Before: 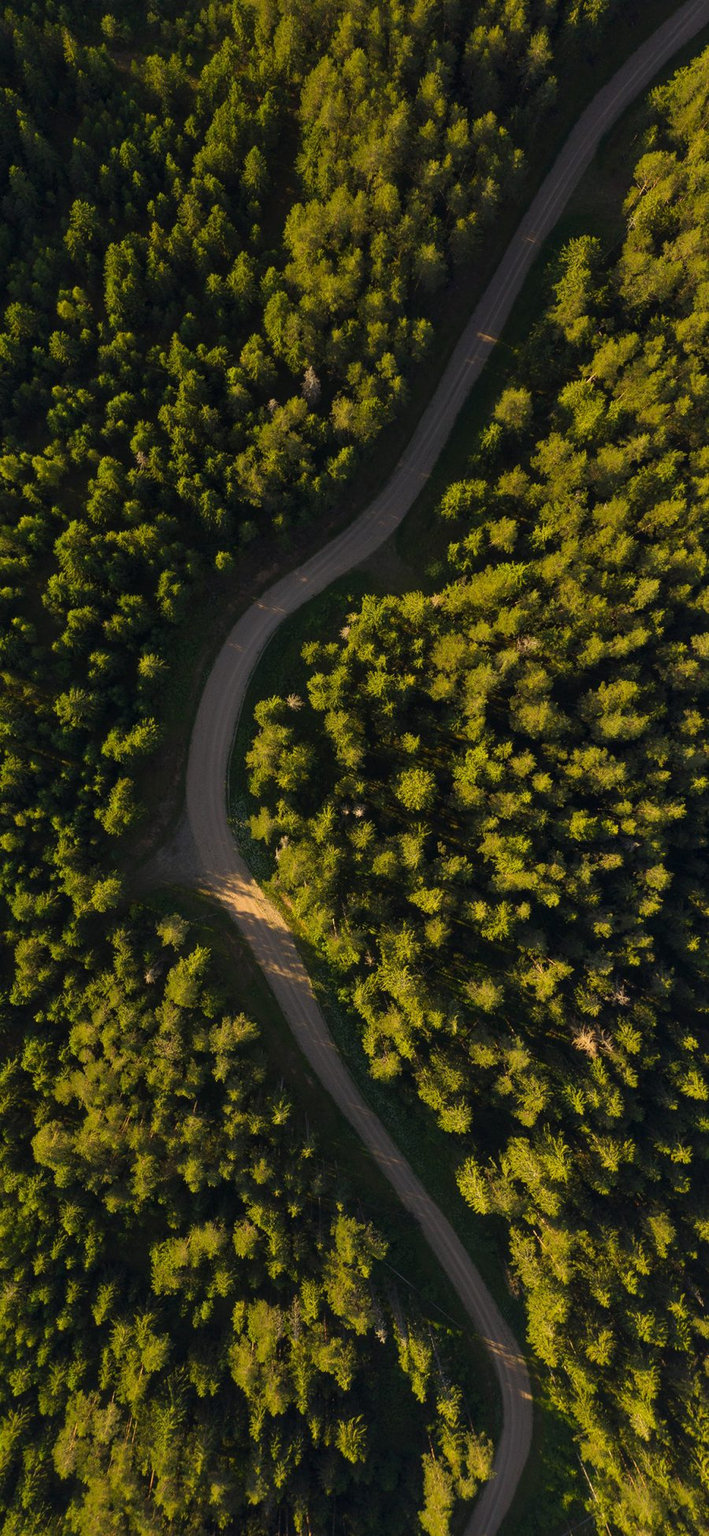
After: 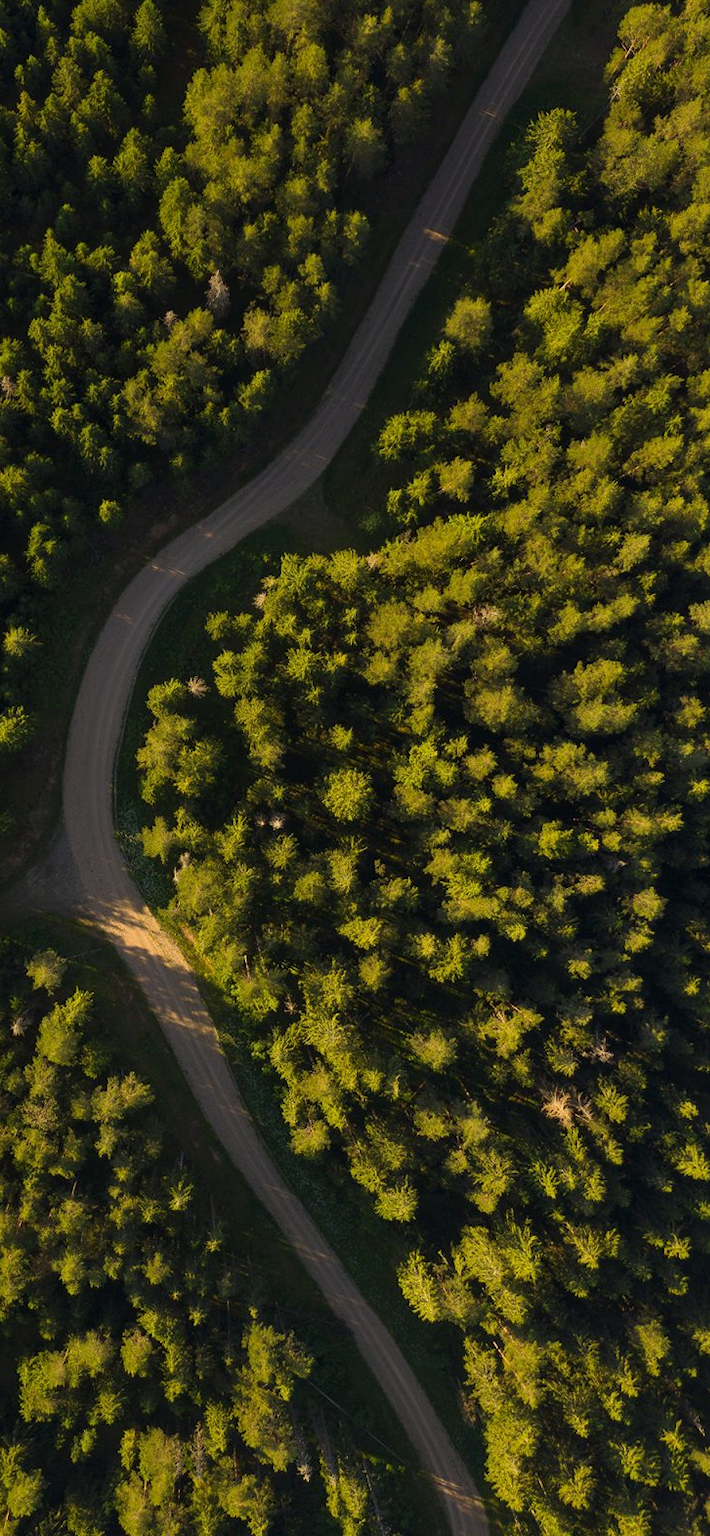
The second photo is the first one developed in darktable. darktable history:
crop: left 19.202%, top 9.657%, right 0%, bottom 9.644%
